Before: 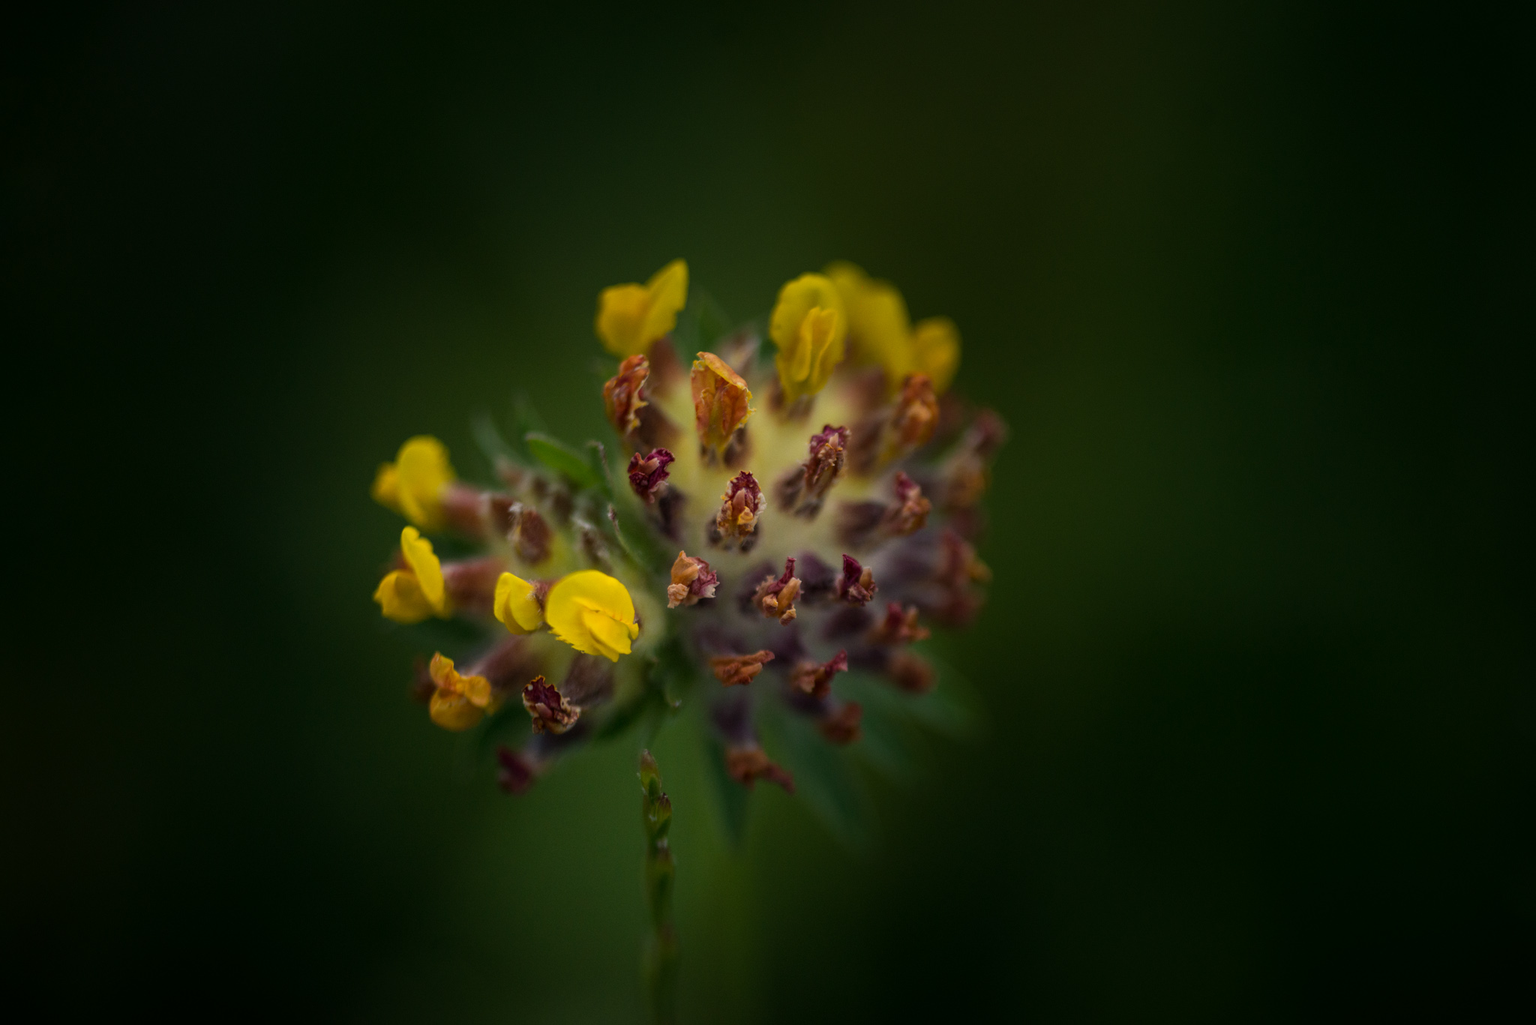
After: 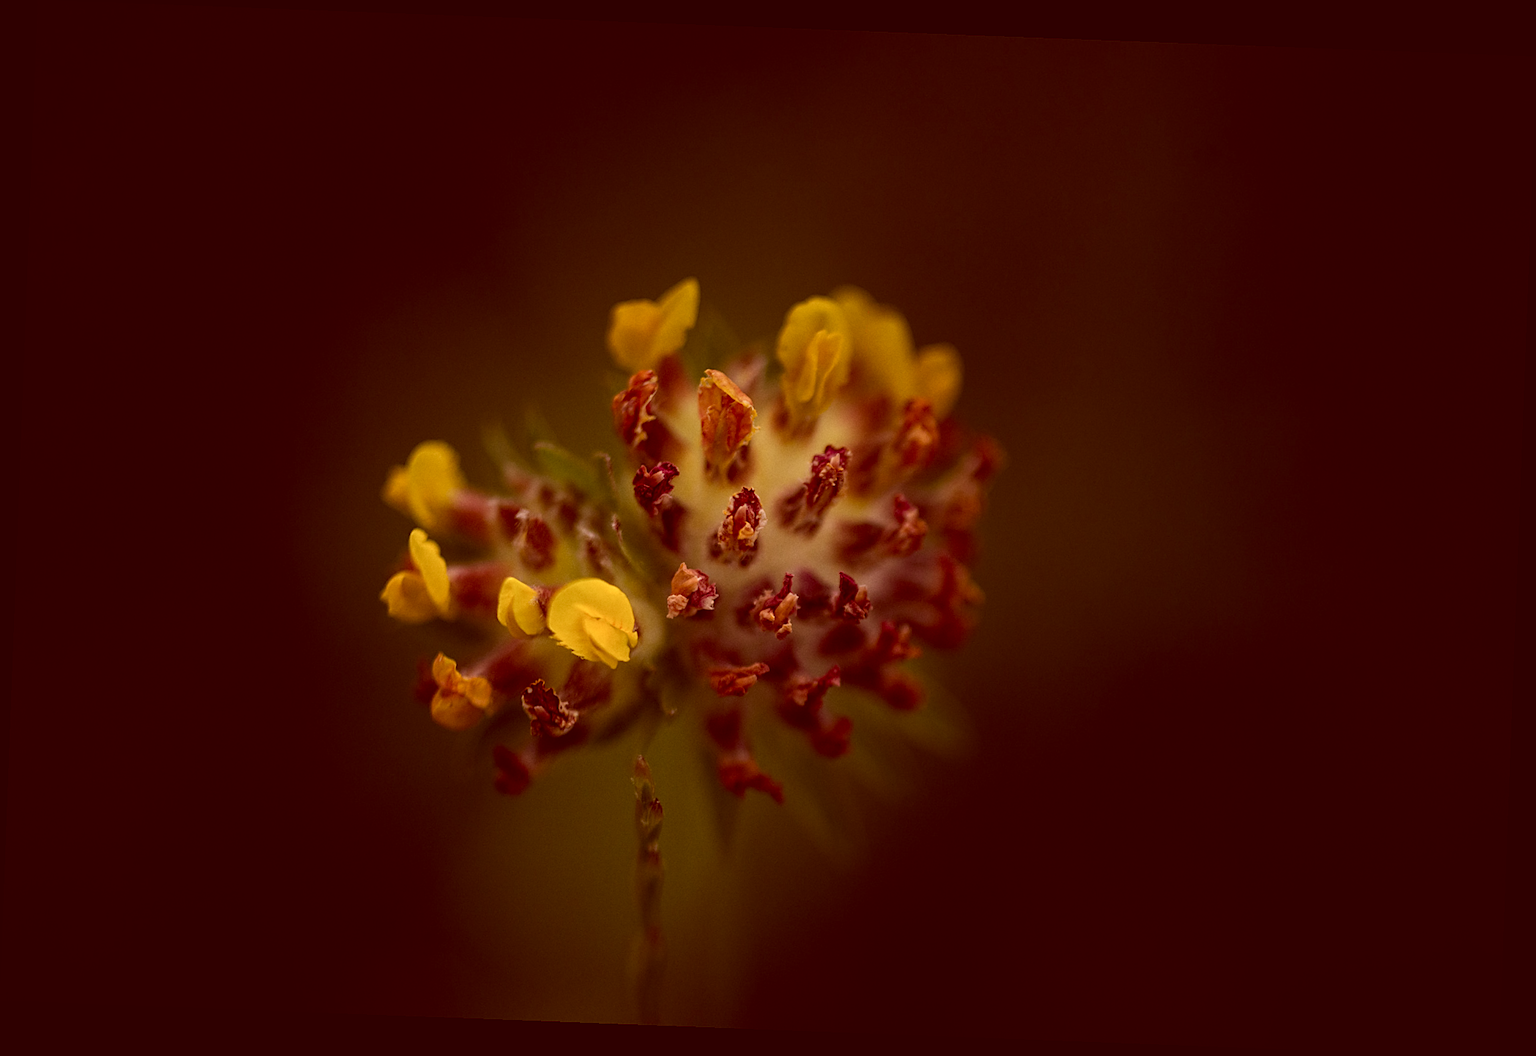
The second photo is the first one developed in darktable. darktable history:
color correction: highlights a* 9.03, highlights b* 8.71, shadows a* 40, shadows b* 40, saturation 0.8
sharpen: on, module defaults
grain: coarseness 14.57 ISO, strength 8.8%
rotate and perspective: rotation 2.17°, automatic cropping off
